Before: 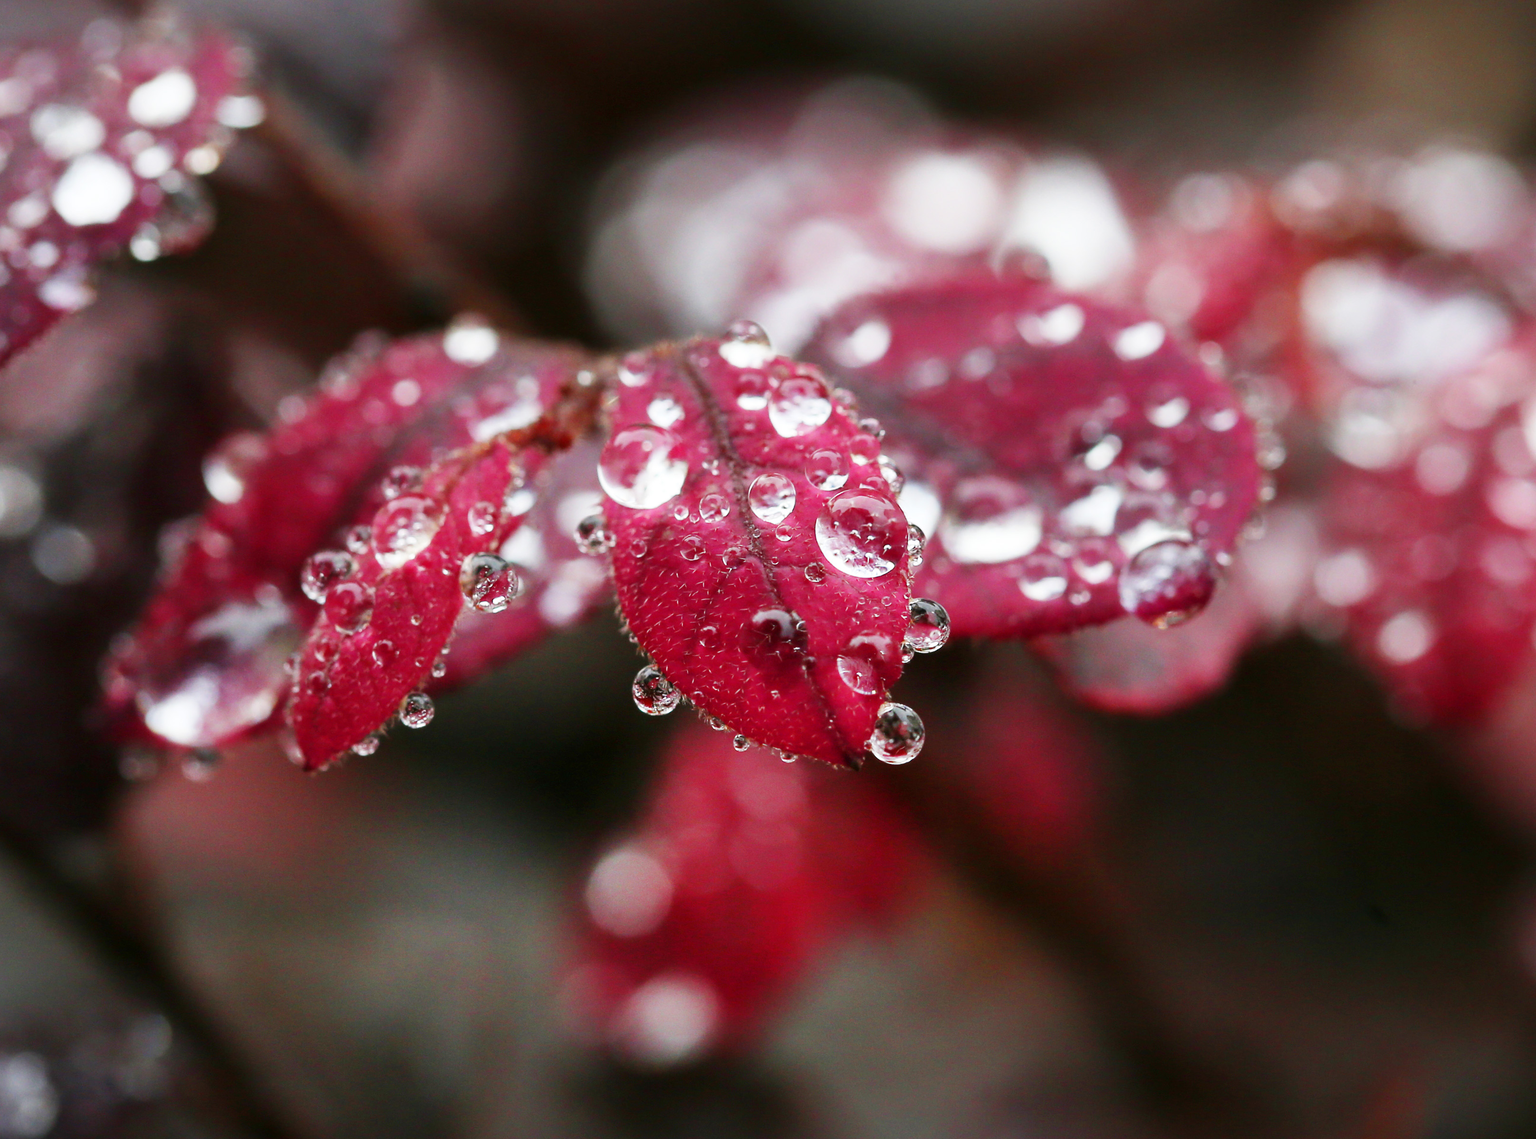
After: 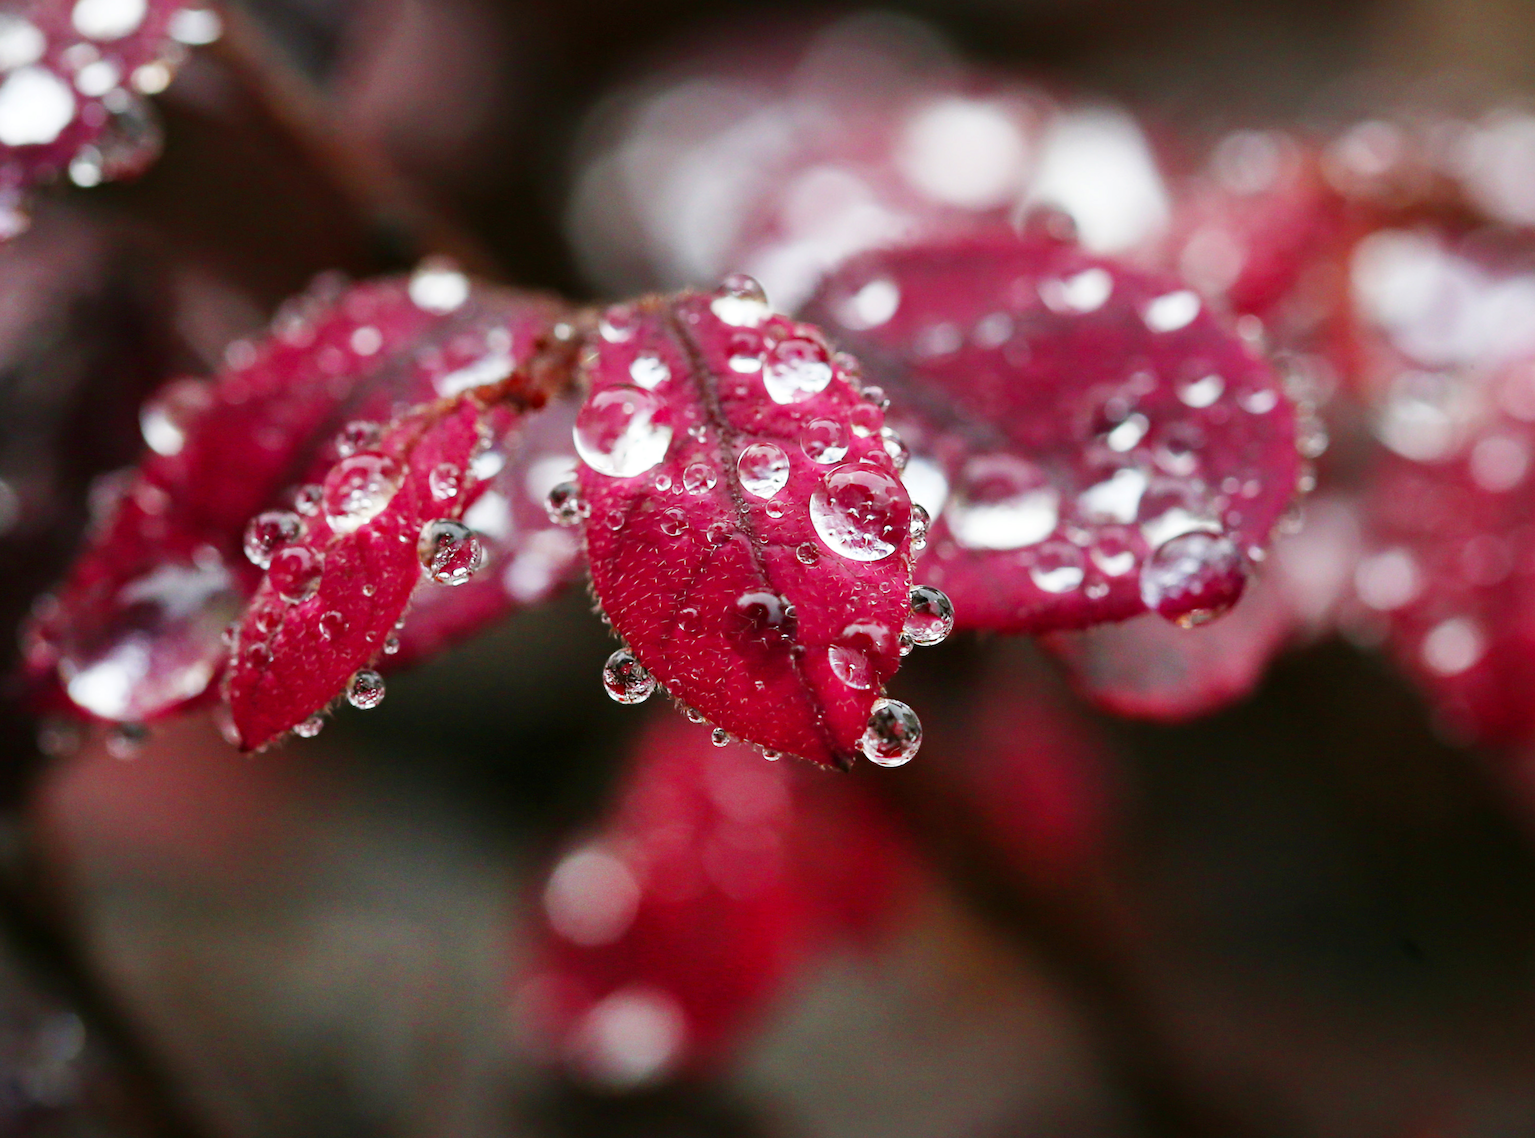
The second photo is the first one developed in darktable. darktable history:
crop and rotate: angle -1.96°, left 3.097%, top 4.154%, right 1.586%, bottom 0.529%
haze removal: compatibility mode true, adaptive false
